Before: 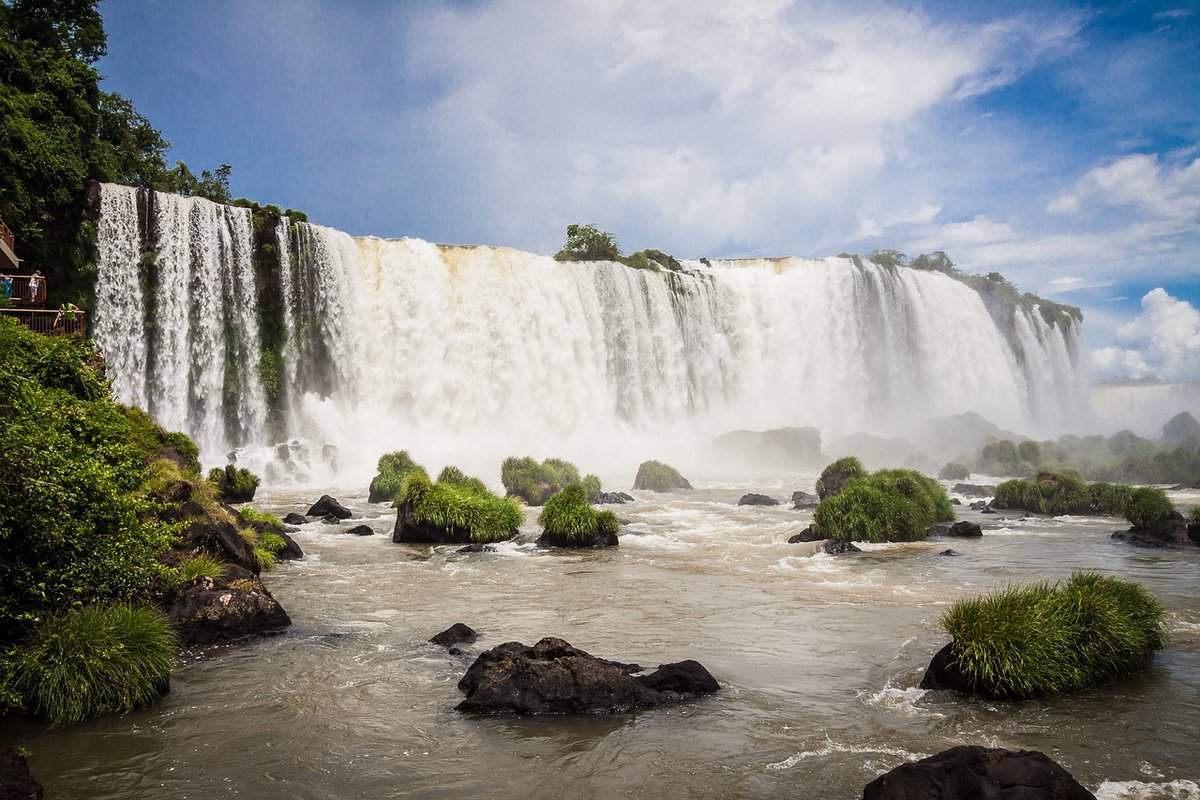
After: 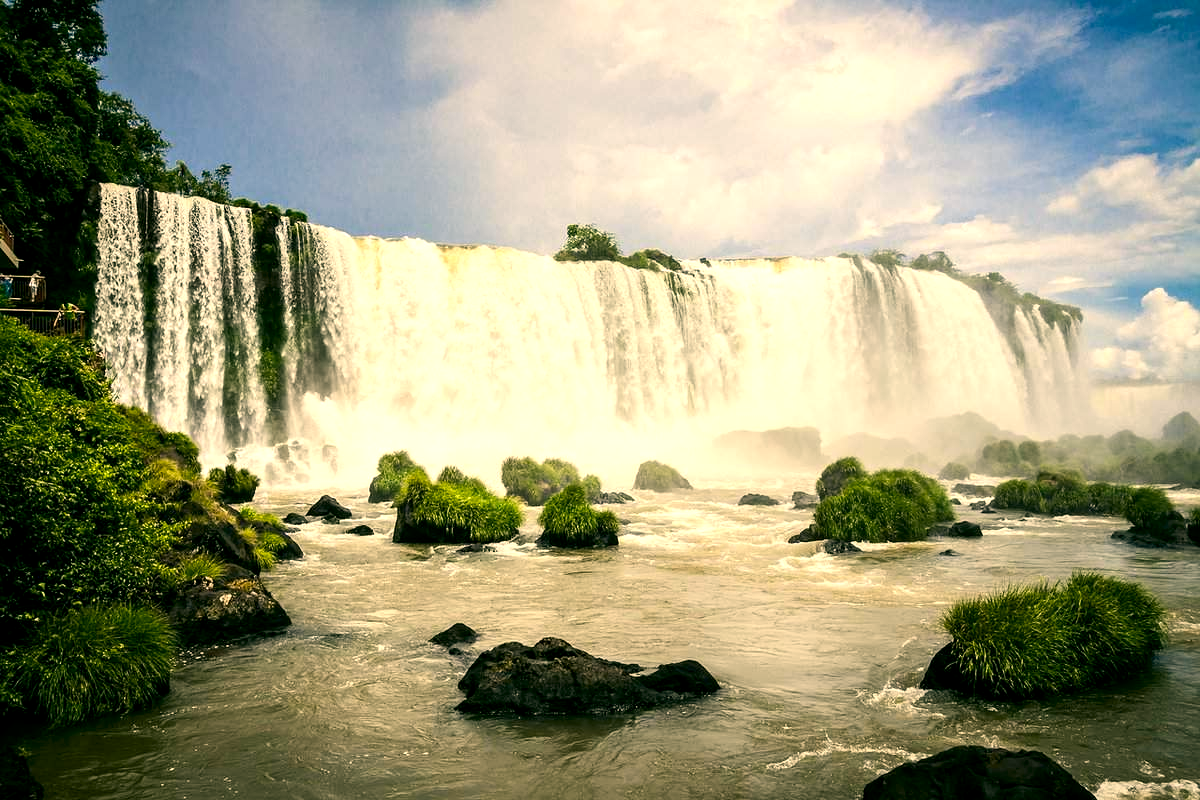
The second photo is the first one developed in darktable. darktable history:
color correction: highlights a* 5.3, highlights b* 24.26, shadows a* -15.58, shadows b* 4.02
tone equalizer: -8 EV -0.417 EV, -7 EV -0.389 EV, -6 EV -0.333 EV, -5 EV -0.222 EV, -3 EV 0.222 EV, -2 EV 0.333 EV, -1 EV 0.389 EV, +0 EV 0.417 EV, edges refinement/feathering 500, mask exposure compensation -1.57 EV, preserve details no
exposure: black level correction 0.007, exposure 0.159 EV, compensate highlight preservation false
